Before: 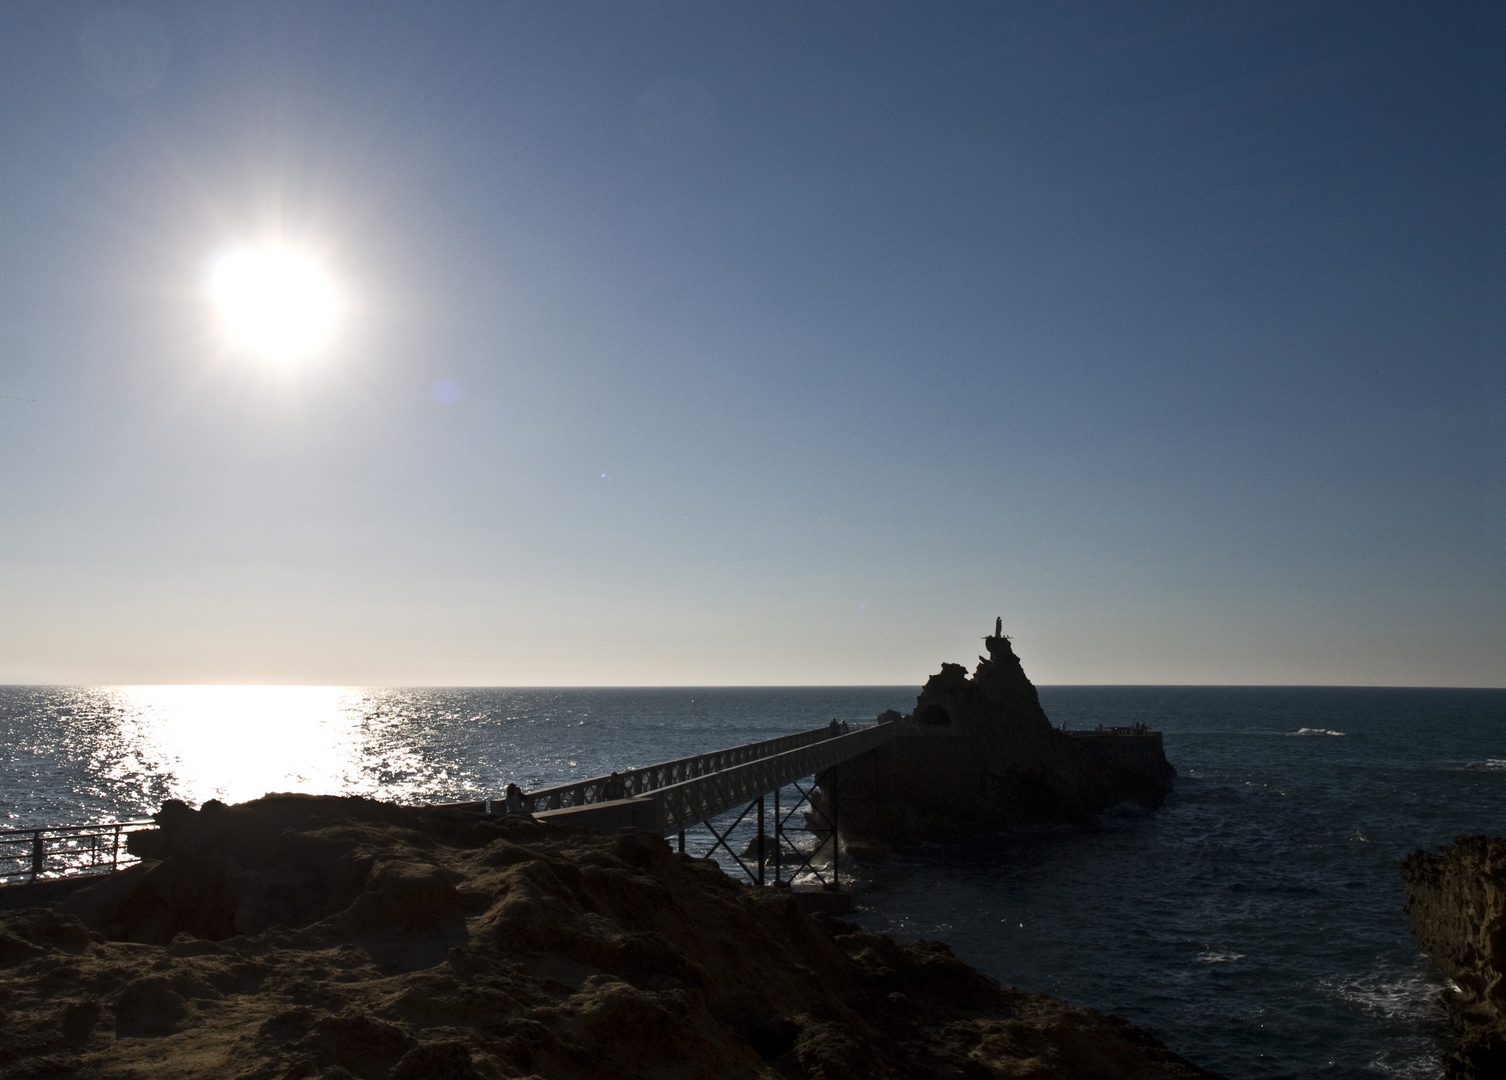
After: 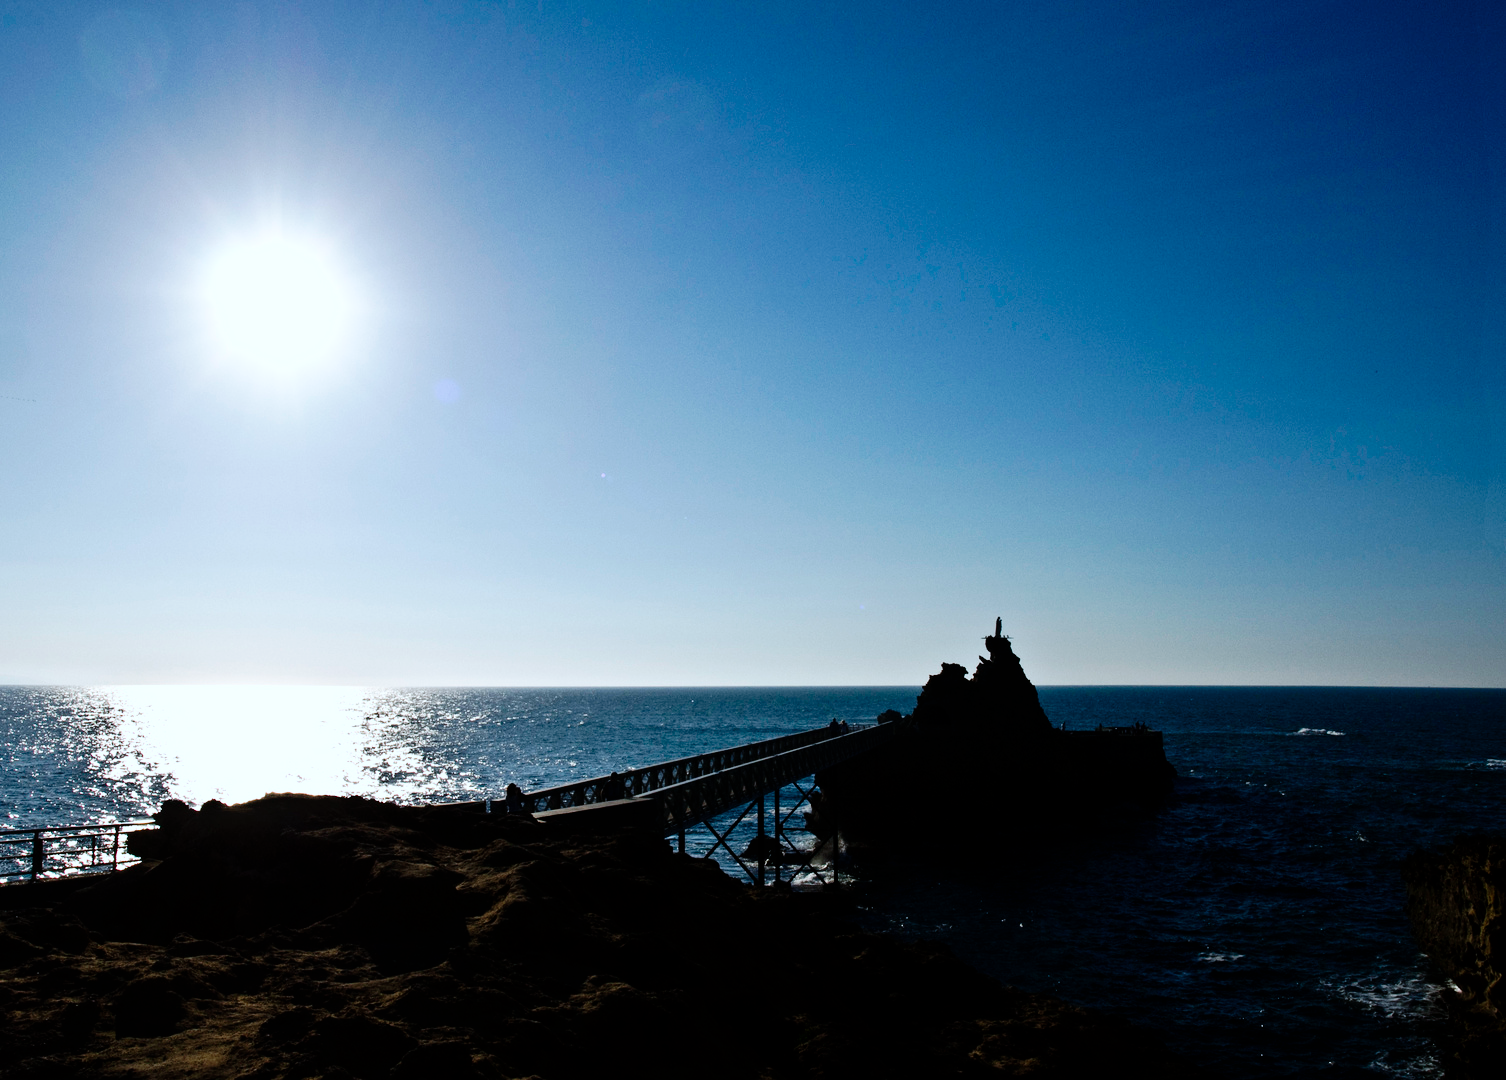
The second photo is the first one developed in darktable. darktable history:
levels: levels [0, 0.498, 0.996]
tone curve: curves: ch0 [(0, 0) (0.003, 0) (0.011, 0.001) (0.025, 0.003) (0.044, 0.005) (0.069, 0.013) (0.1, 0.024) (0.136, 0.04) (0.177, 0.087) (0.224, 0.148) (0.277, 0.238) (0.335, 0.335) (0.399, 0.43) (0.468, 0.524) (0.543, 0.621) (0.623, 0.712) (0.709, 0.788) (0.801, 0.867) (0.898, 0.947) (1, 1)], preserve colors none
color calibration: illuminant Planckian (black body), x 0.378, y 0.375, temperature 4065 K
